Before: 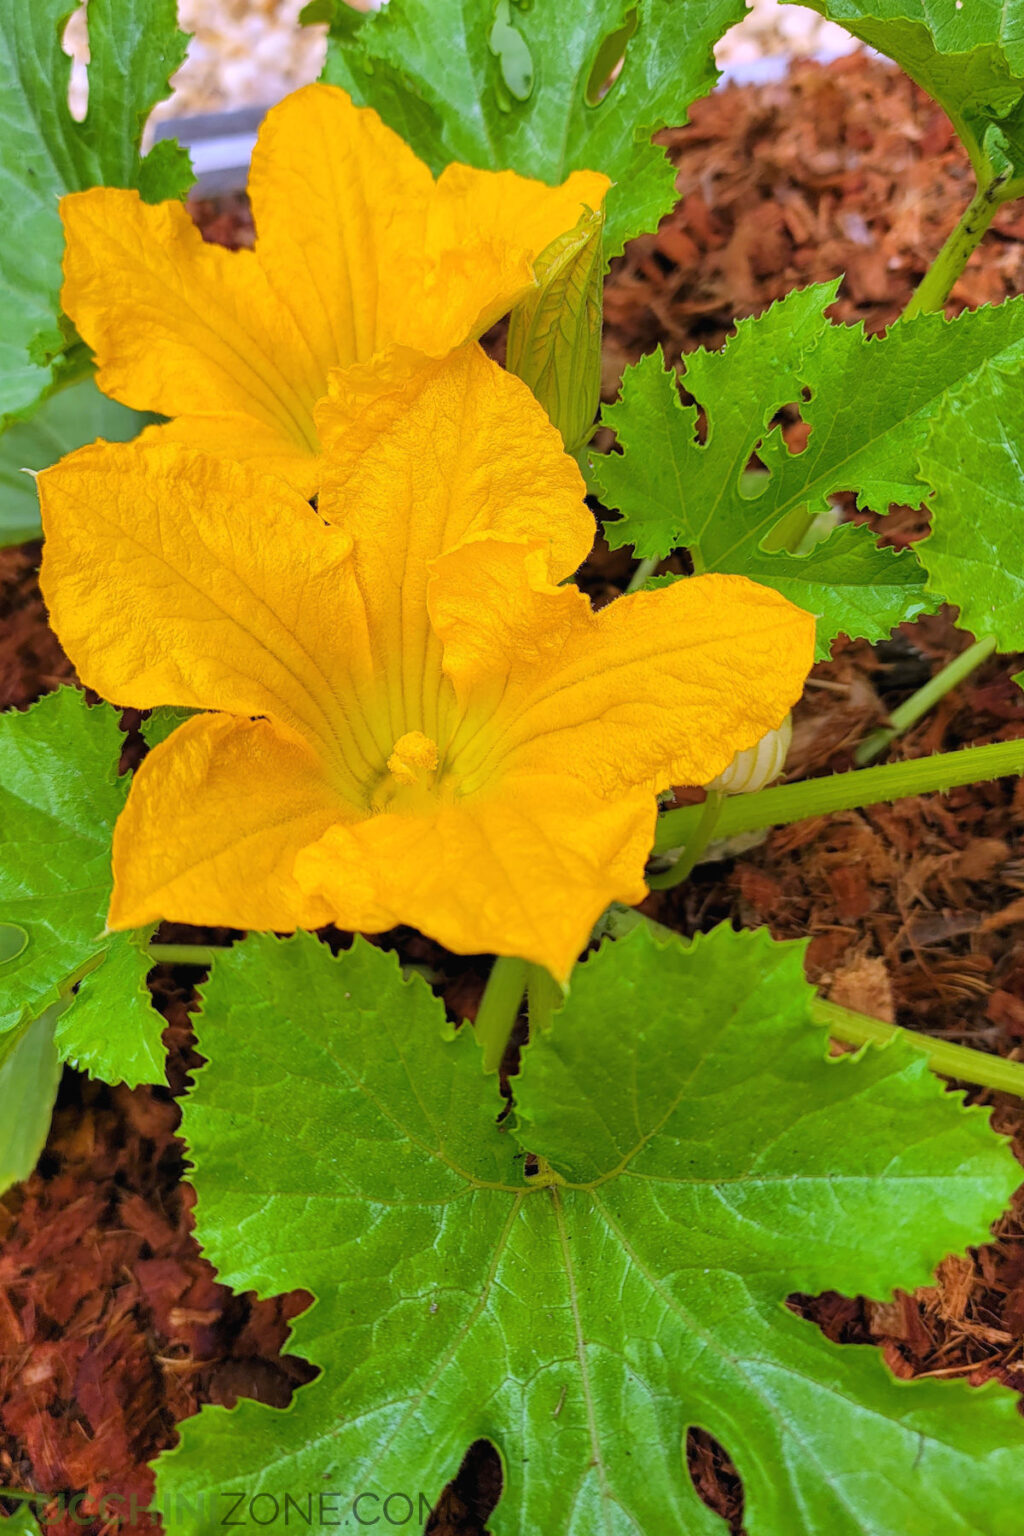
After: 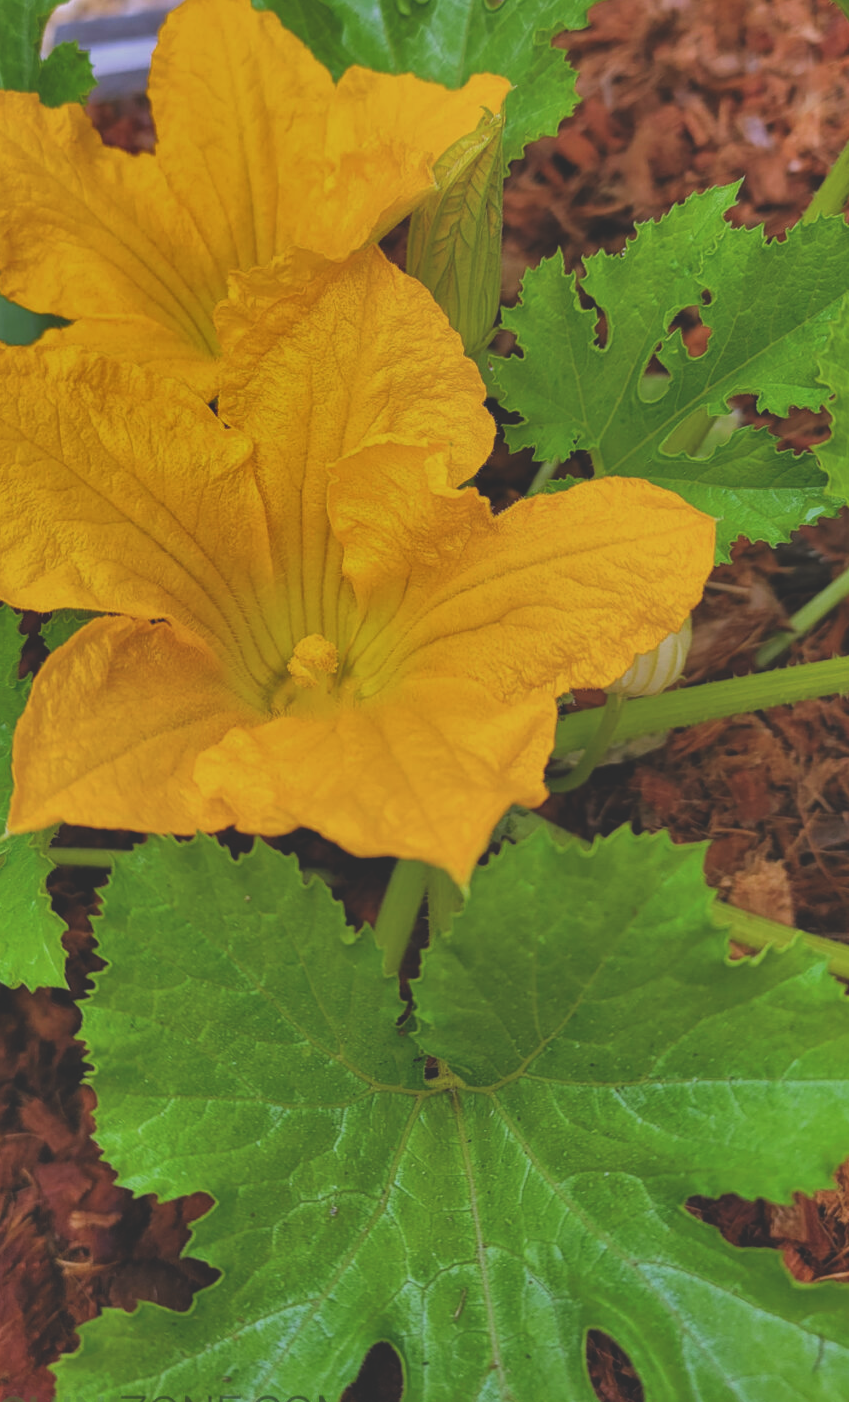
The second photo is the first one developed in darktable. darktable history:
crop: left 9.826%, top 6.316%, right 7.233%, bottom 2.386%
shadows and highlights: radius 108.3, shadows 40.61, highlights -72.59, low approximation 0.01, soften with gaussian
exposure: black level correction -0.035, exposure -0.495 EV, compensate highlight preservation false
local contrast: mode bilateral grid, contrast 9, coarseness 25, detail 115%, midtone range 0.2
